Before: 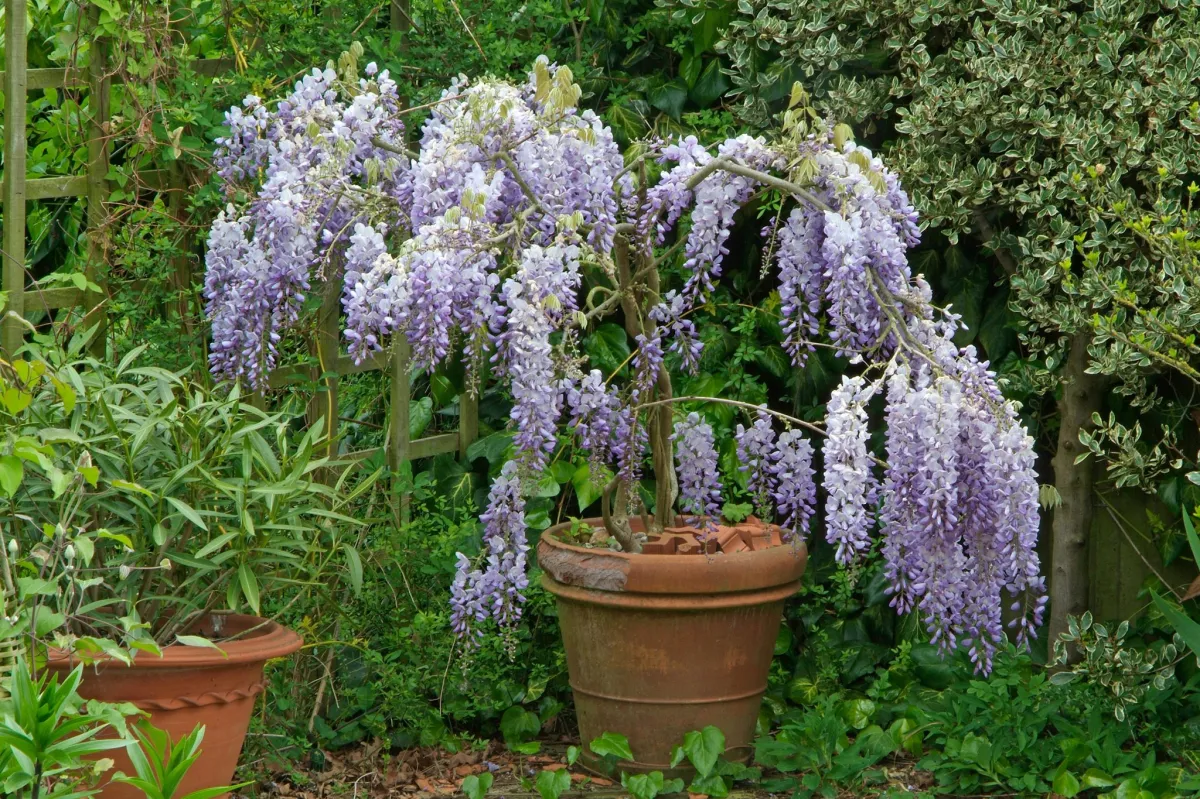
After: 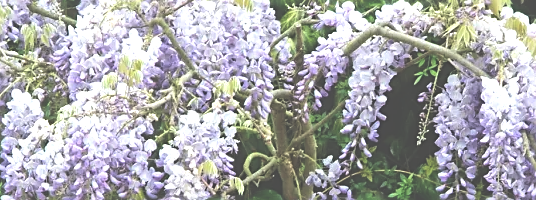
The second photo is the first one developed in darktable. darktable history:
tone equalizer: -8 EV -0.75 EV, -7 EV -0.7 EV, -6 EV -0.6 EV, -5 EV -0.4 EV, -3 EV 0.4 EV, -2 EV 0.6 EV, -1 EV 0.7 EV, +0 EV 0.75 EV, edges refinement/feathering 500, mask exposure compensation -1.57 EV, preserve details no
exposure: black level correction -0.087, compensate highlight preservation false
crop: left 28.64%, top 16.832%, right 26.637%, bottom 58.055%
contrast brightness saturation: saturation 0.1
sharpen: on, module defaults
